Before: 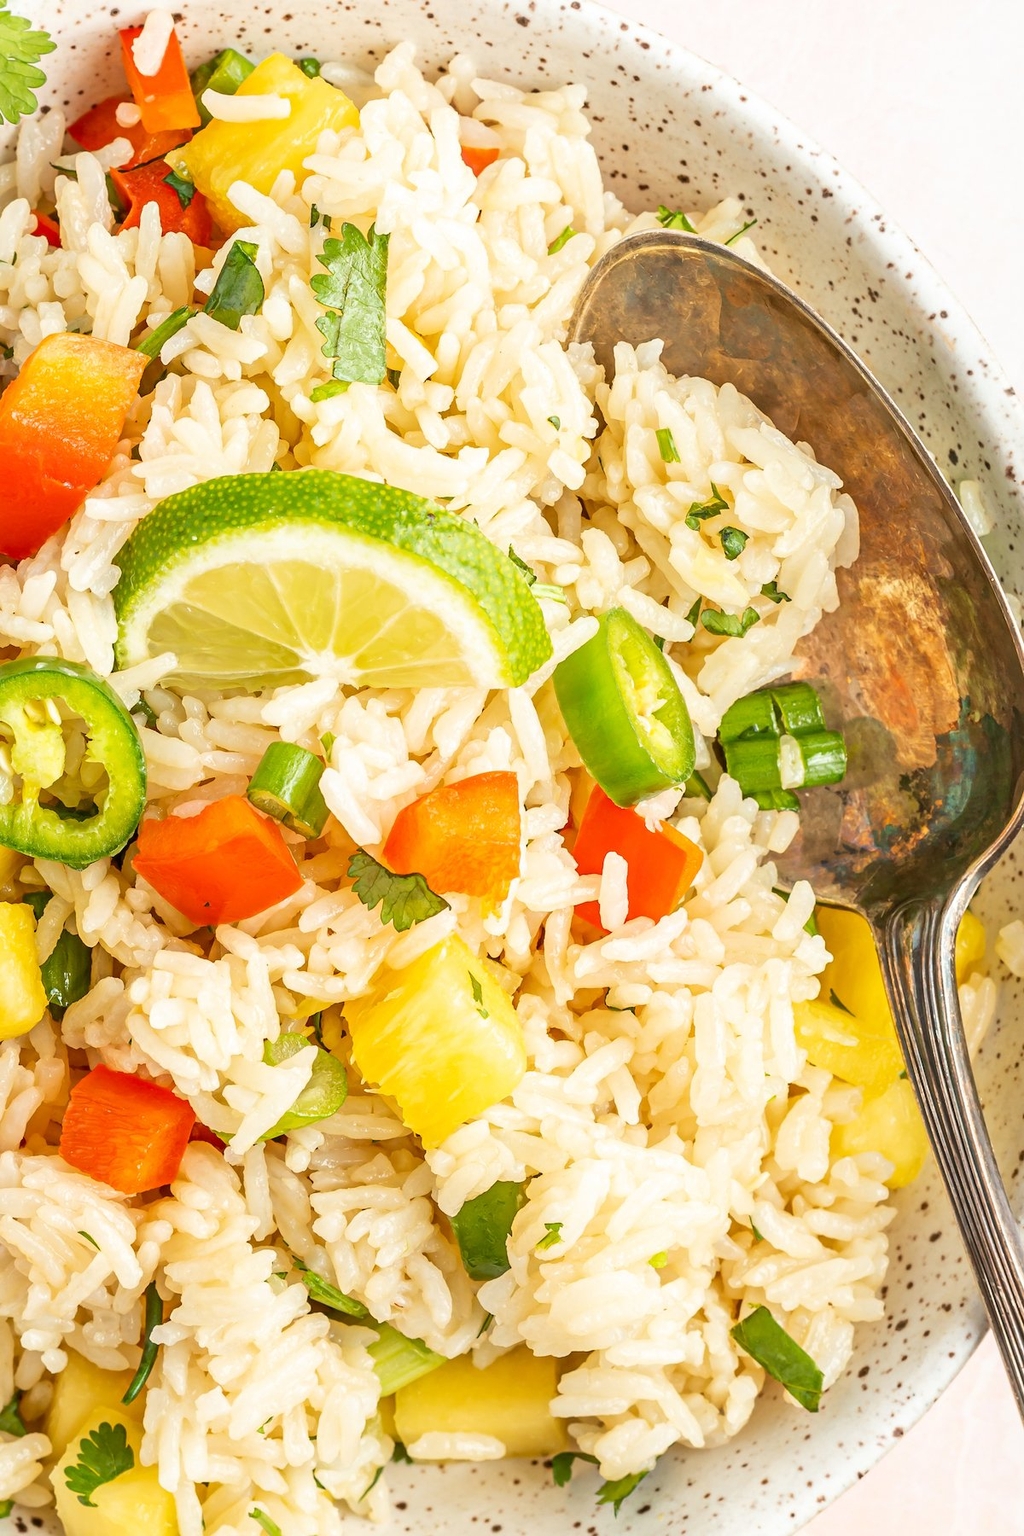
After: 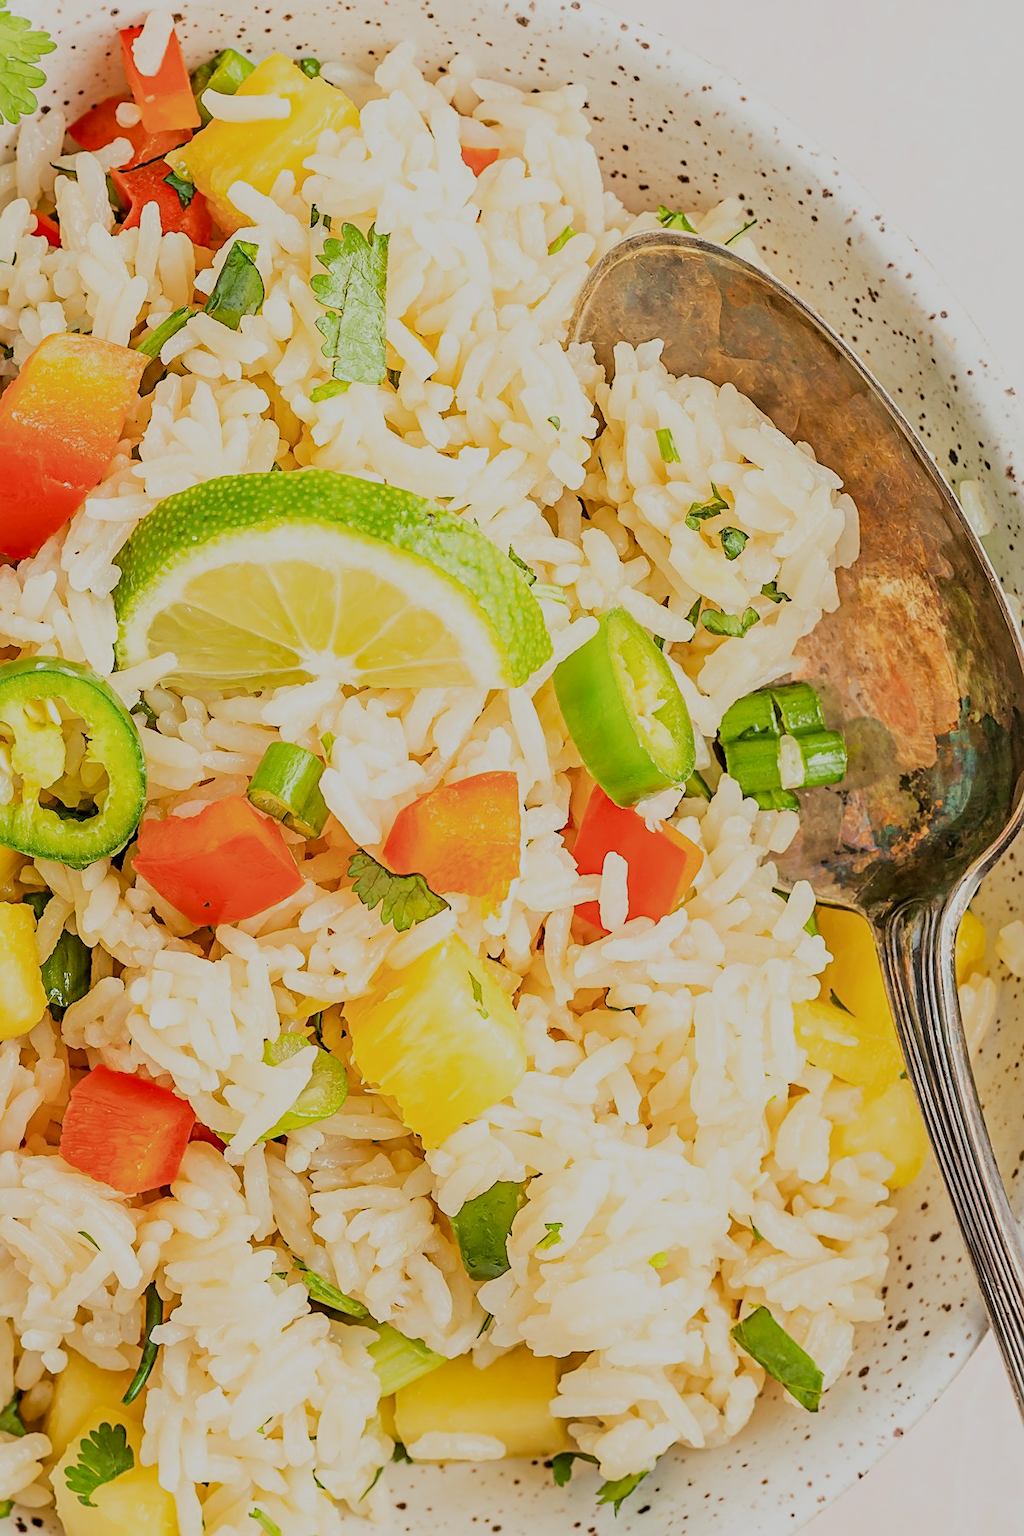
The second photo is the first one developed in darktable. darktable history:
exposure: black level correction 0.002, compensate highlight preservation false
filmic rgb: black relative exposure -6.13 EV, white relative exposure 6.98 EV, hardness 2.27
sharpen: on, module defaults
